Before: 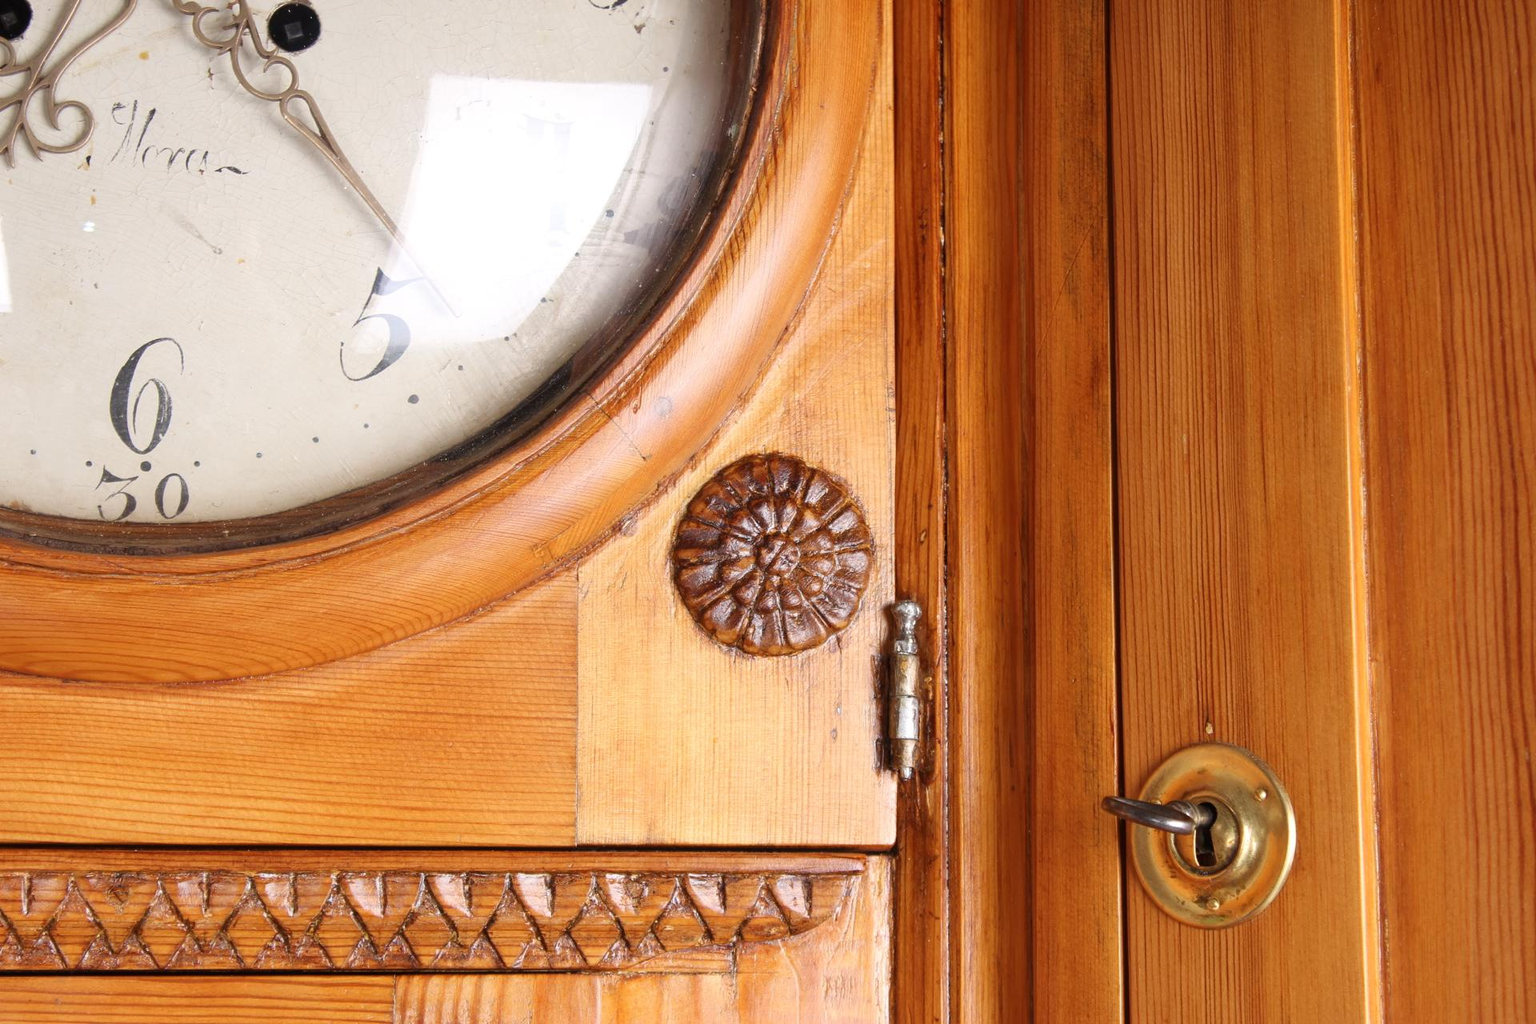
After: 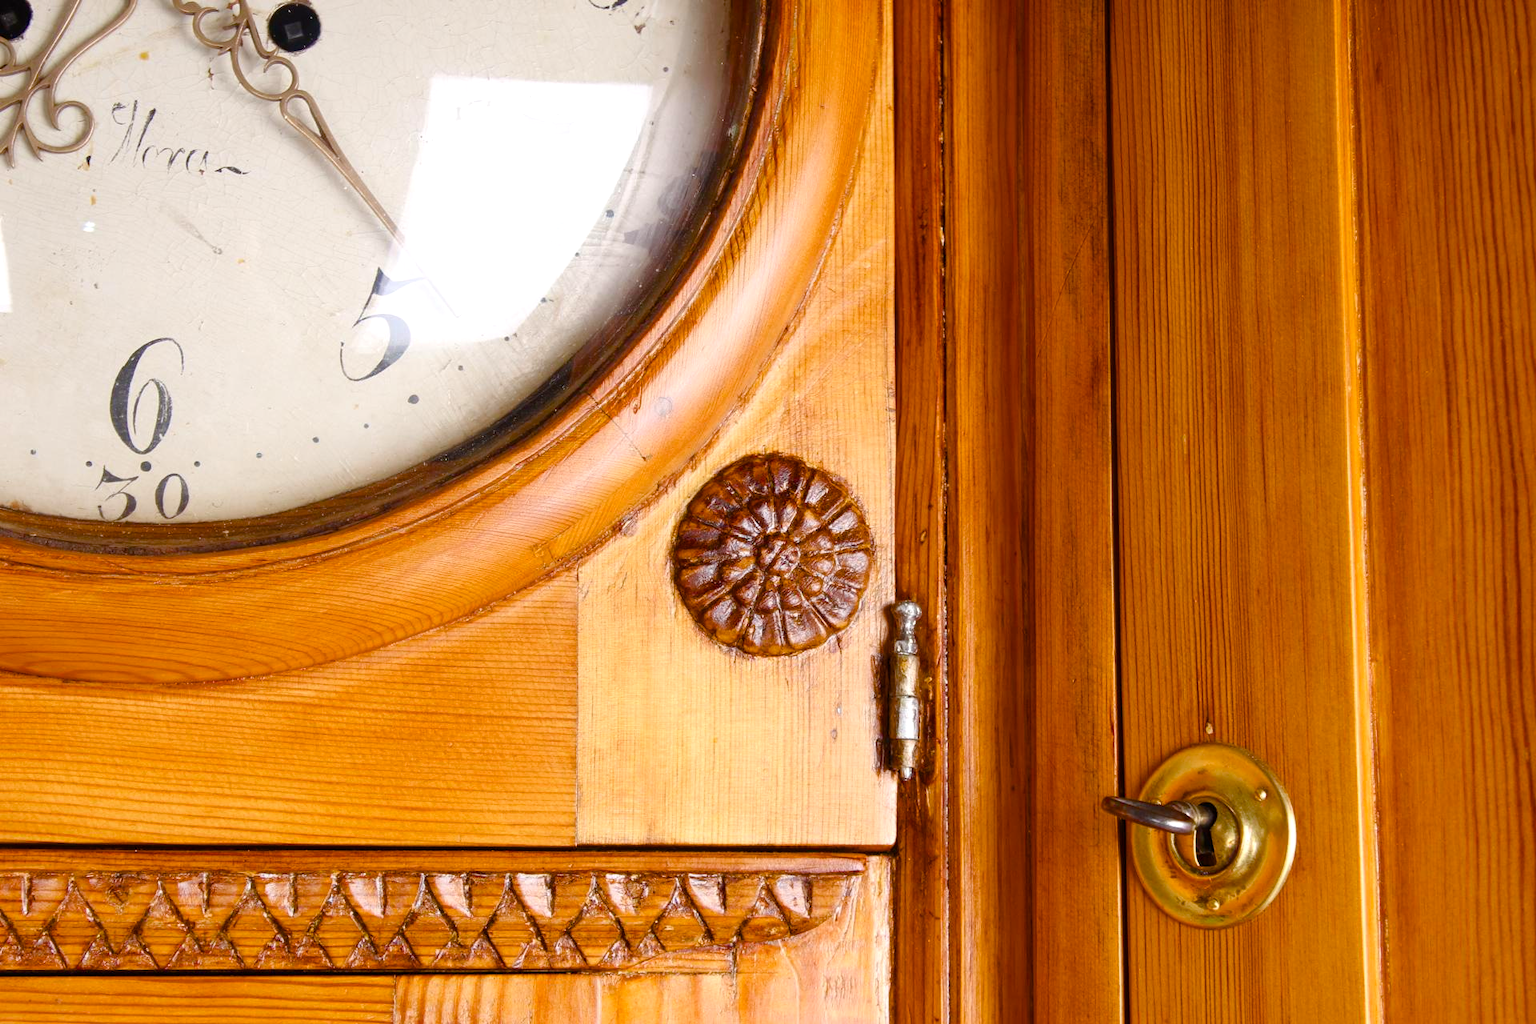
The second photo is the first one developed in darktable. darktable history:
color balance rgb: power › hue 209.29°, linear chroma grading › global chroma 14.945%, perceptual saturation grading › global saturation 20%, perceptual saturation grading › highlights -25.662%, perceptual saturation grading › shadows 50.121%, contrast 4.109%
